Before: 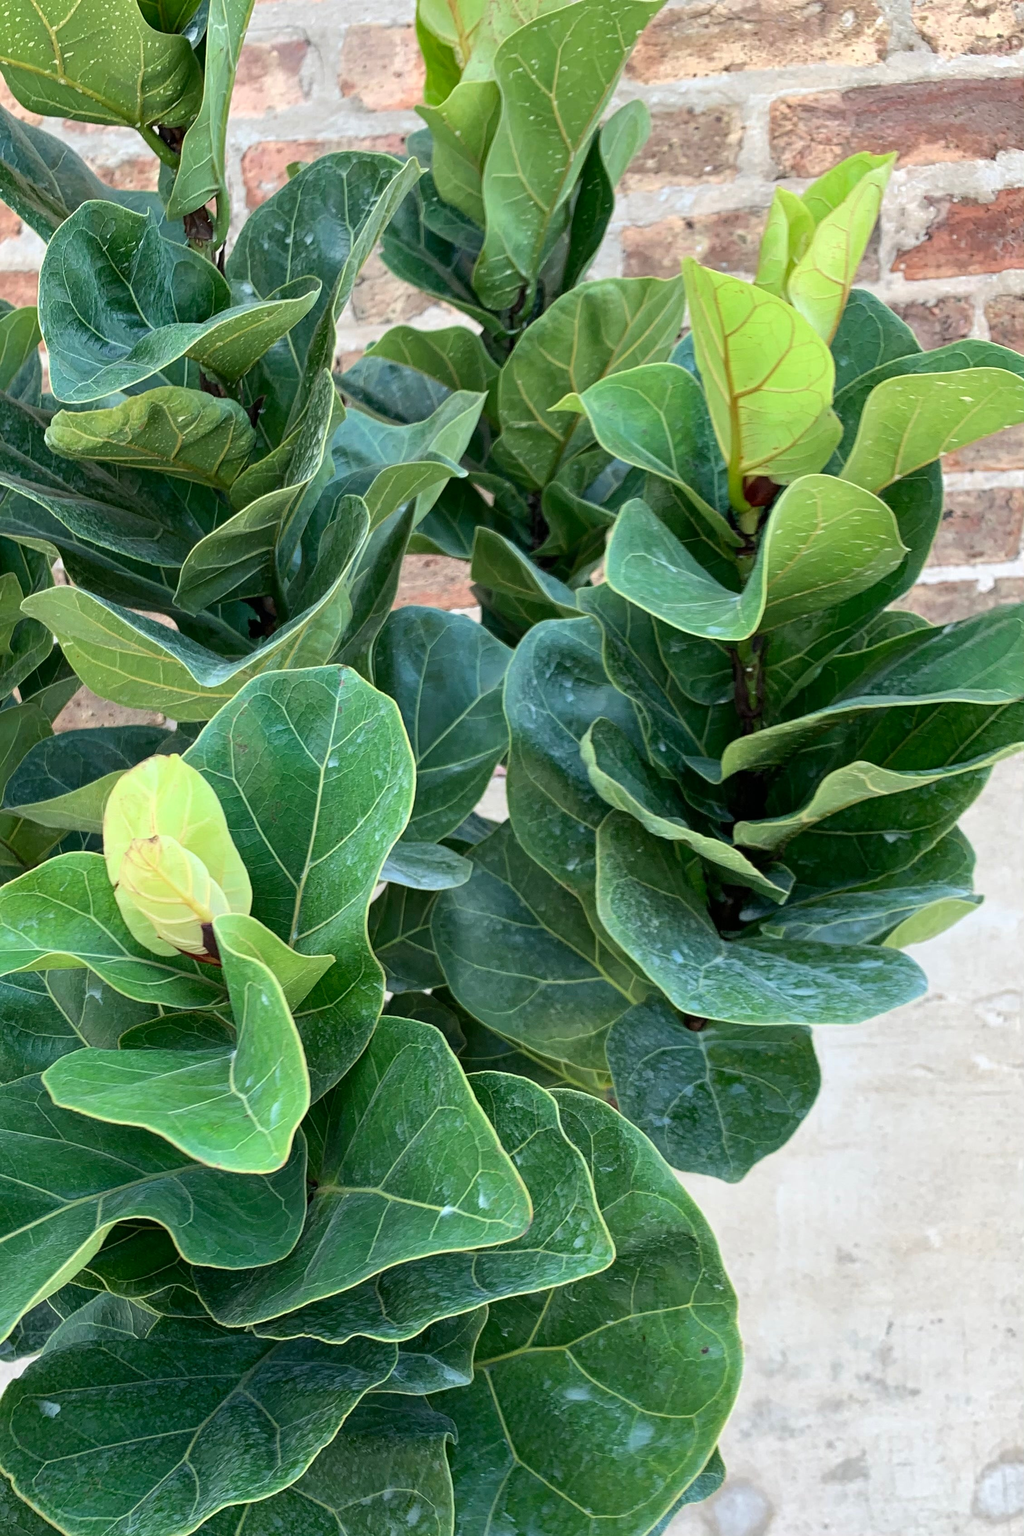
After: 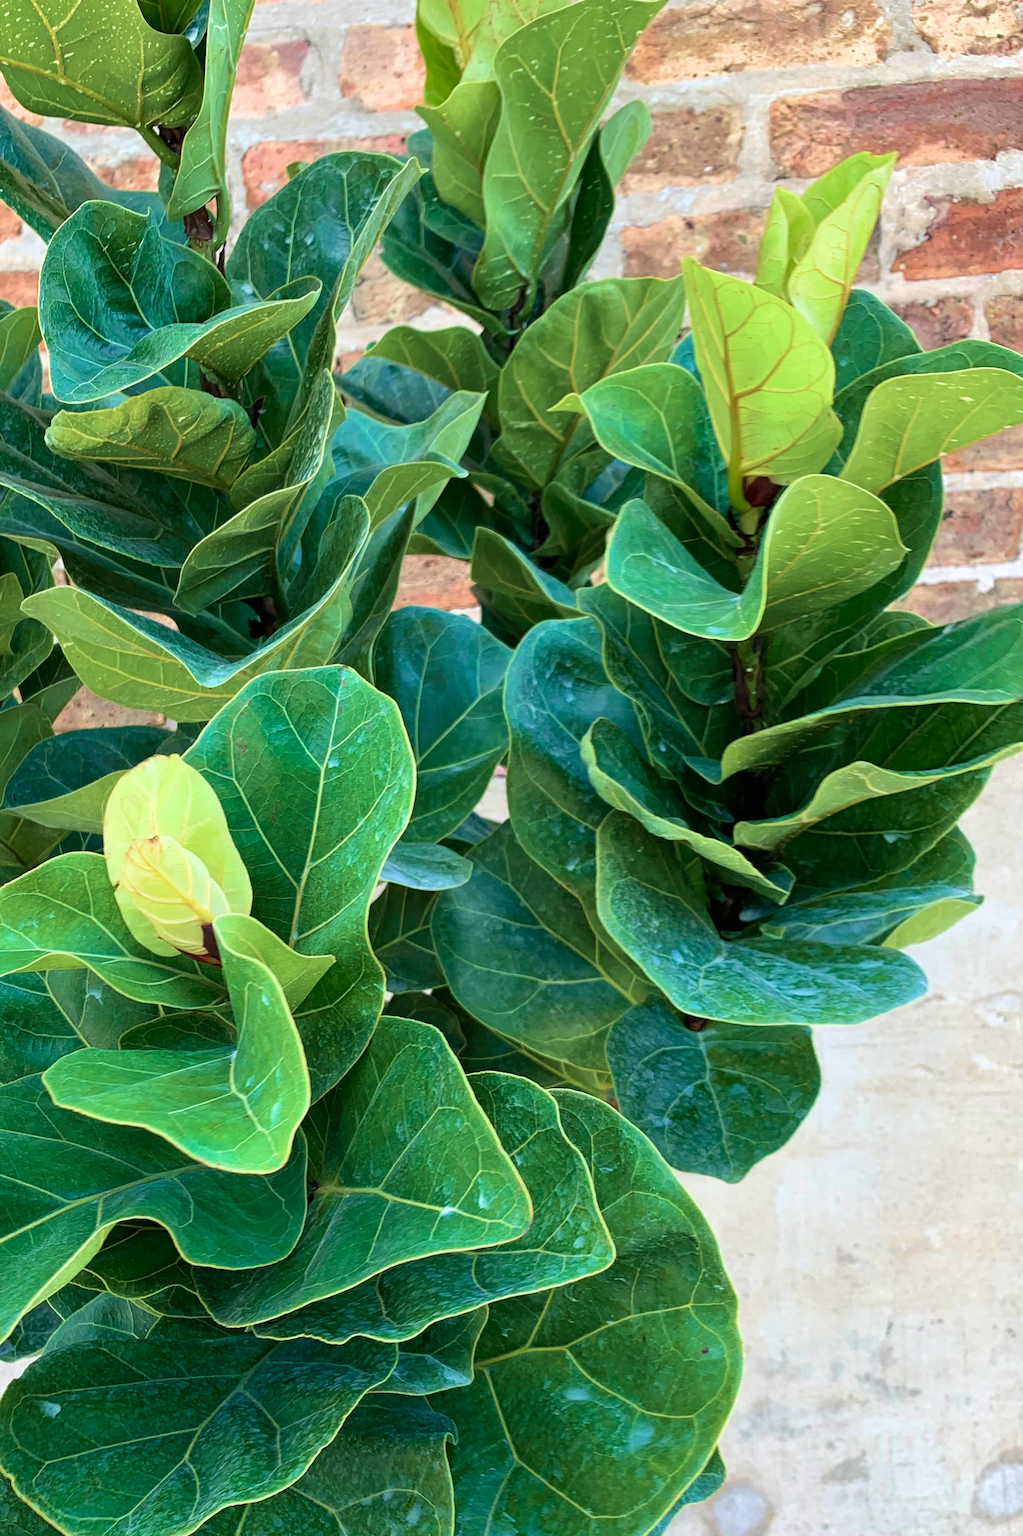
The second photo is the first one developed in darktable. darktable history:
velvia: strength 55.81%
